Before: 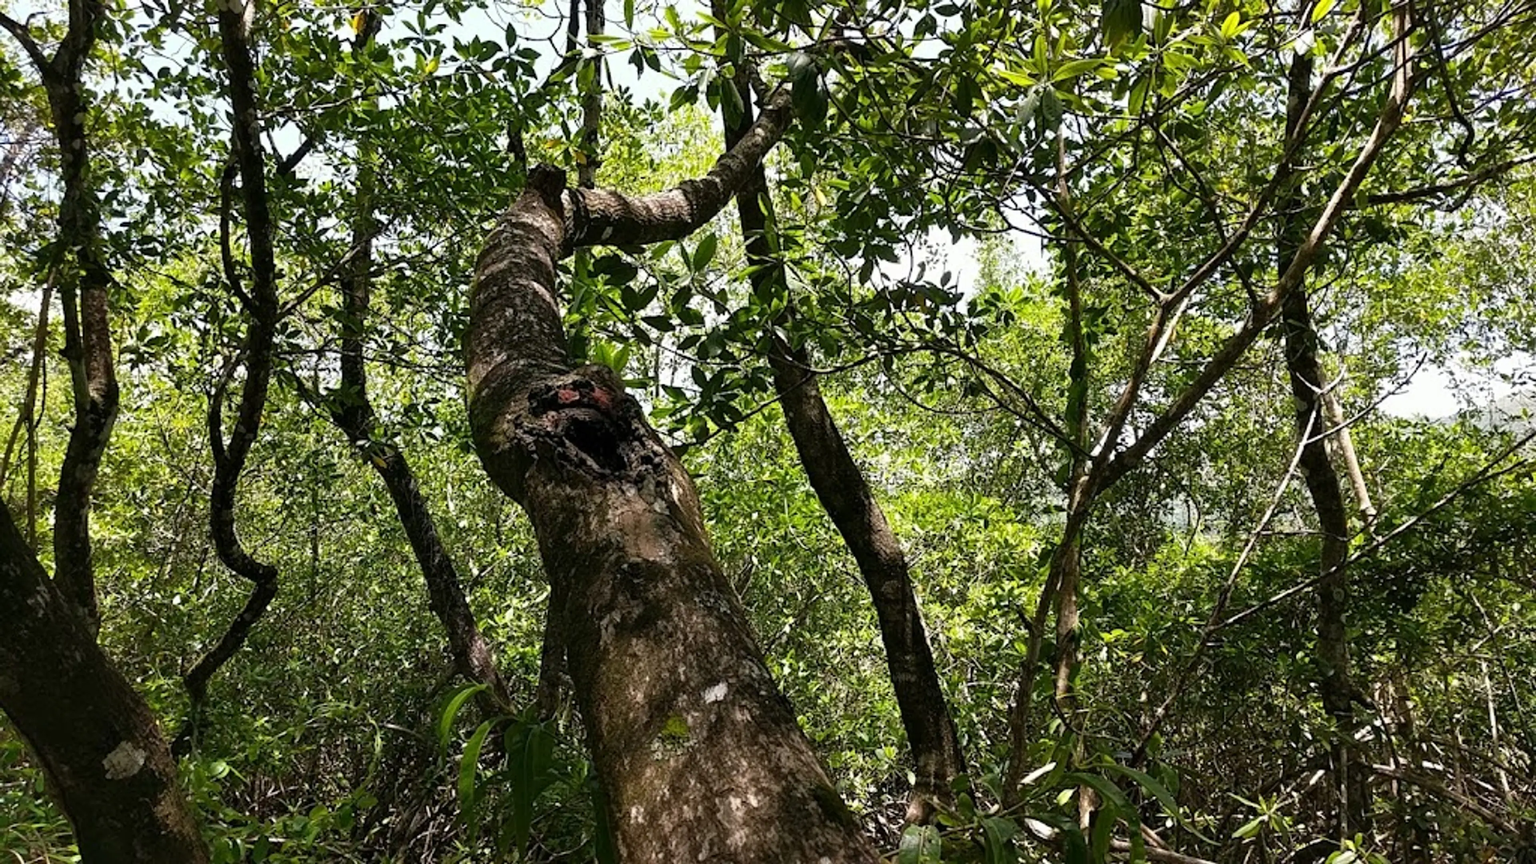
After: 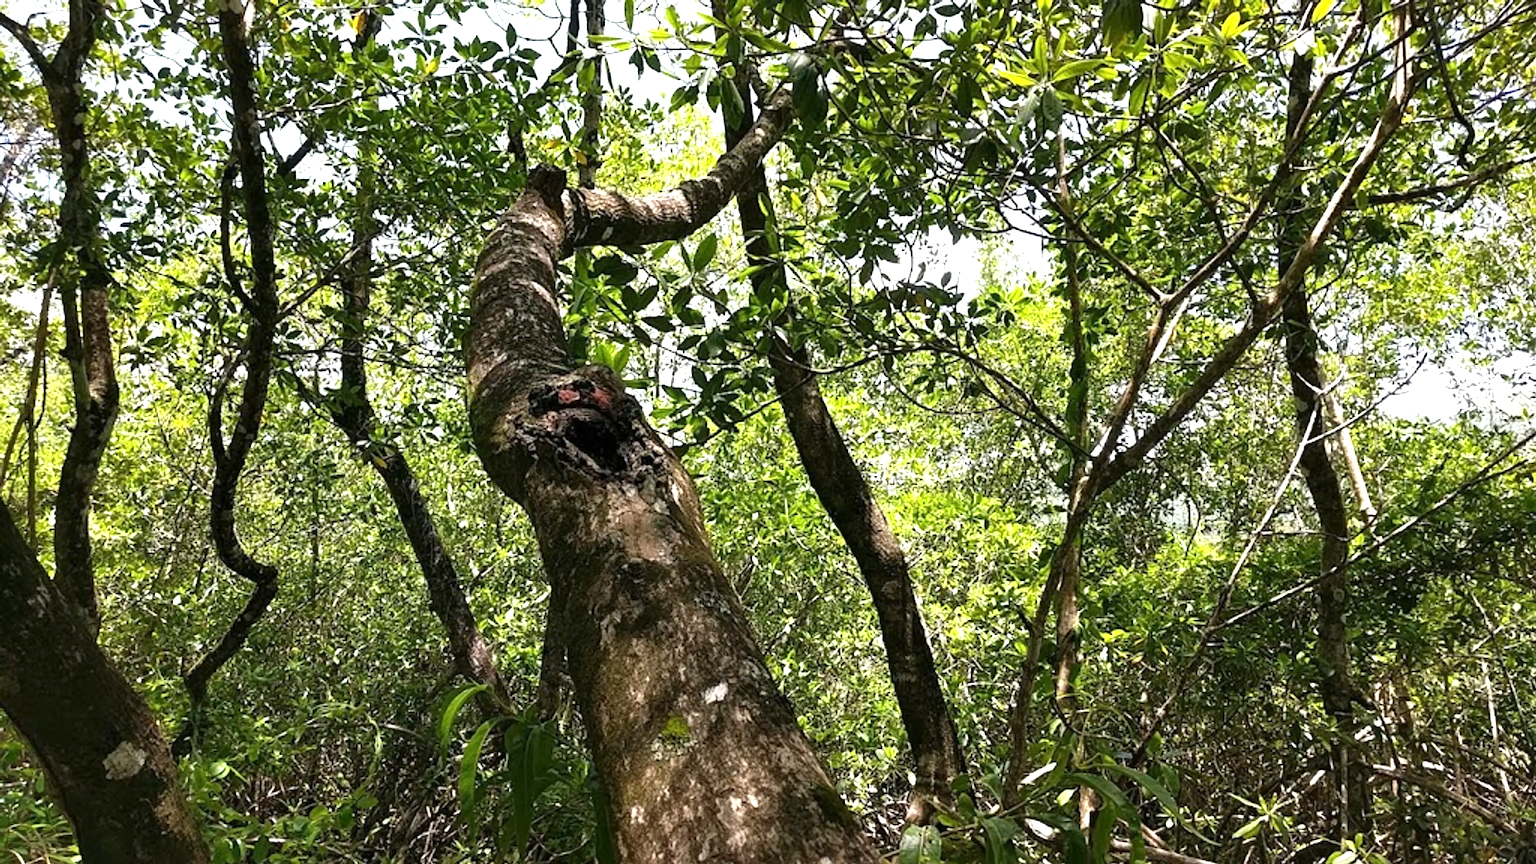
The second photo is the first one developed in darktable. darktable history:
exposure: exposure 0.728 EV, compensate highlight preservation false
